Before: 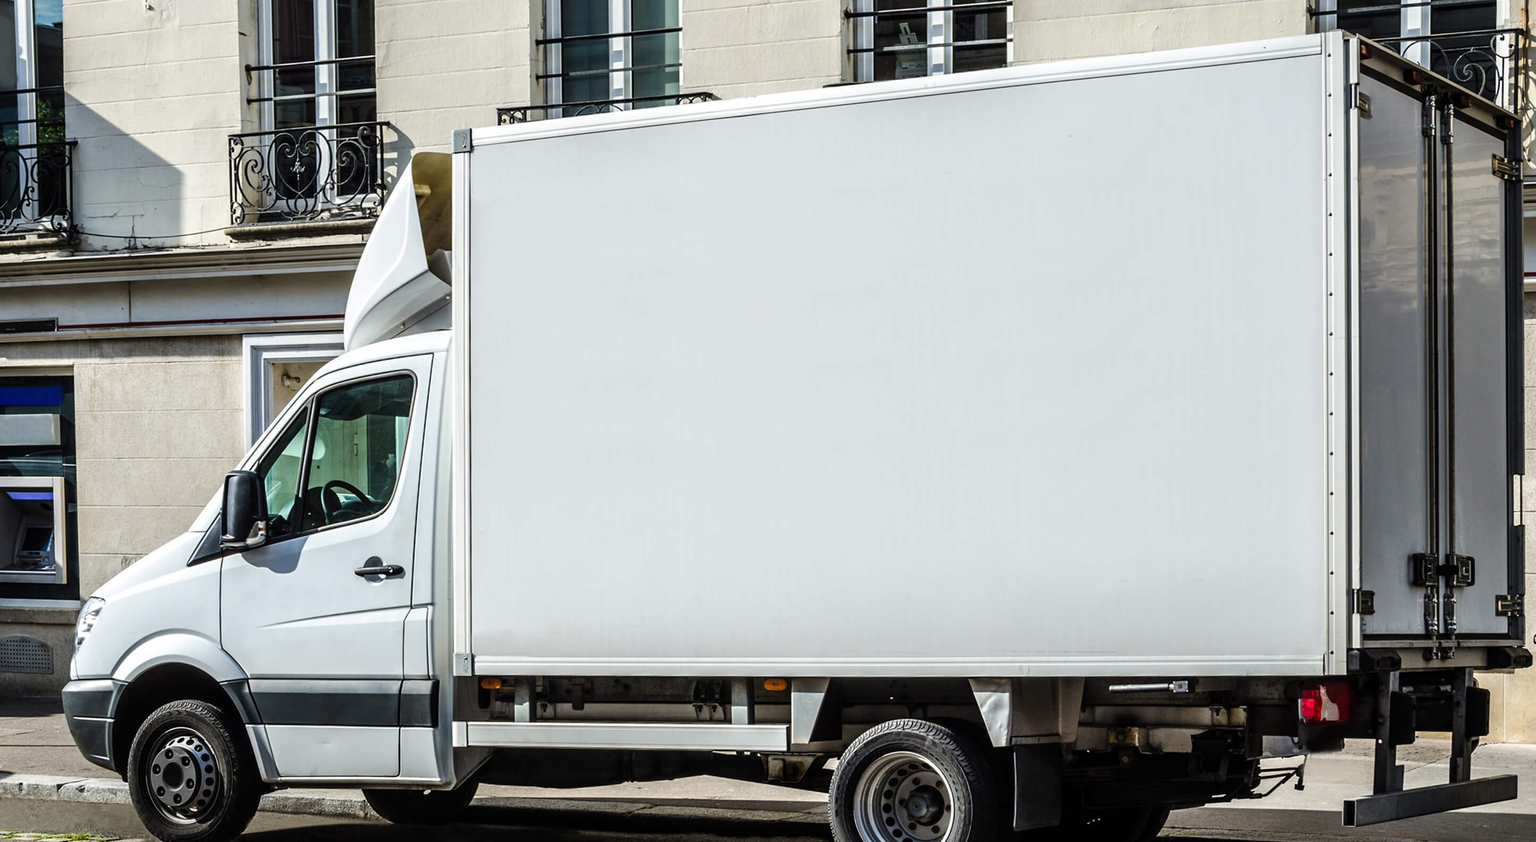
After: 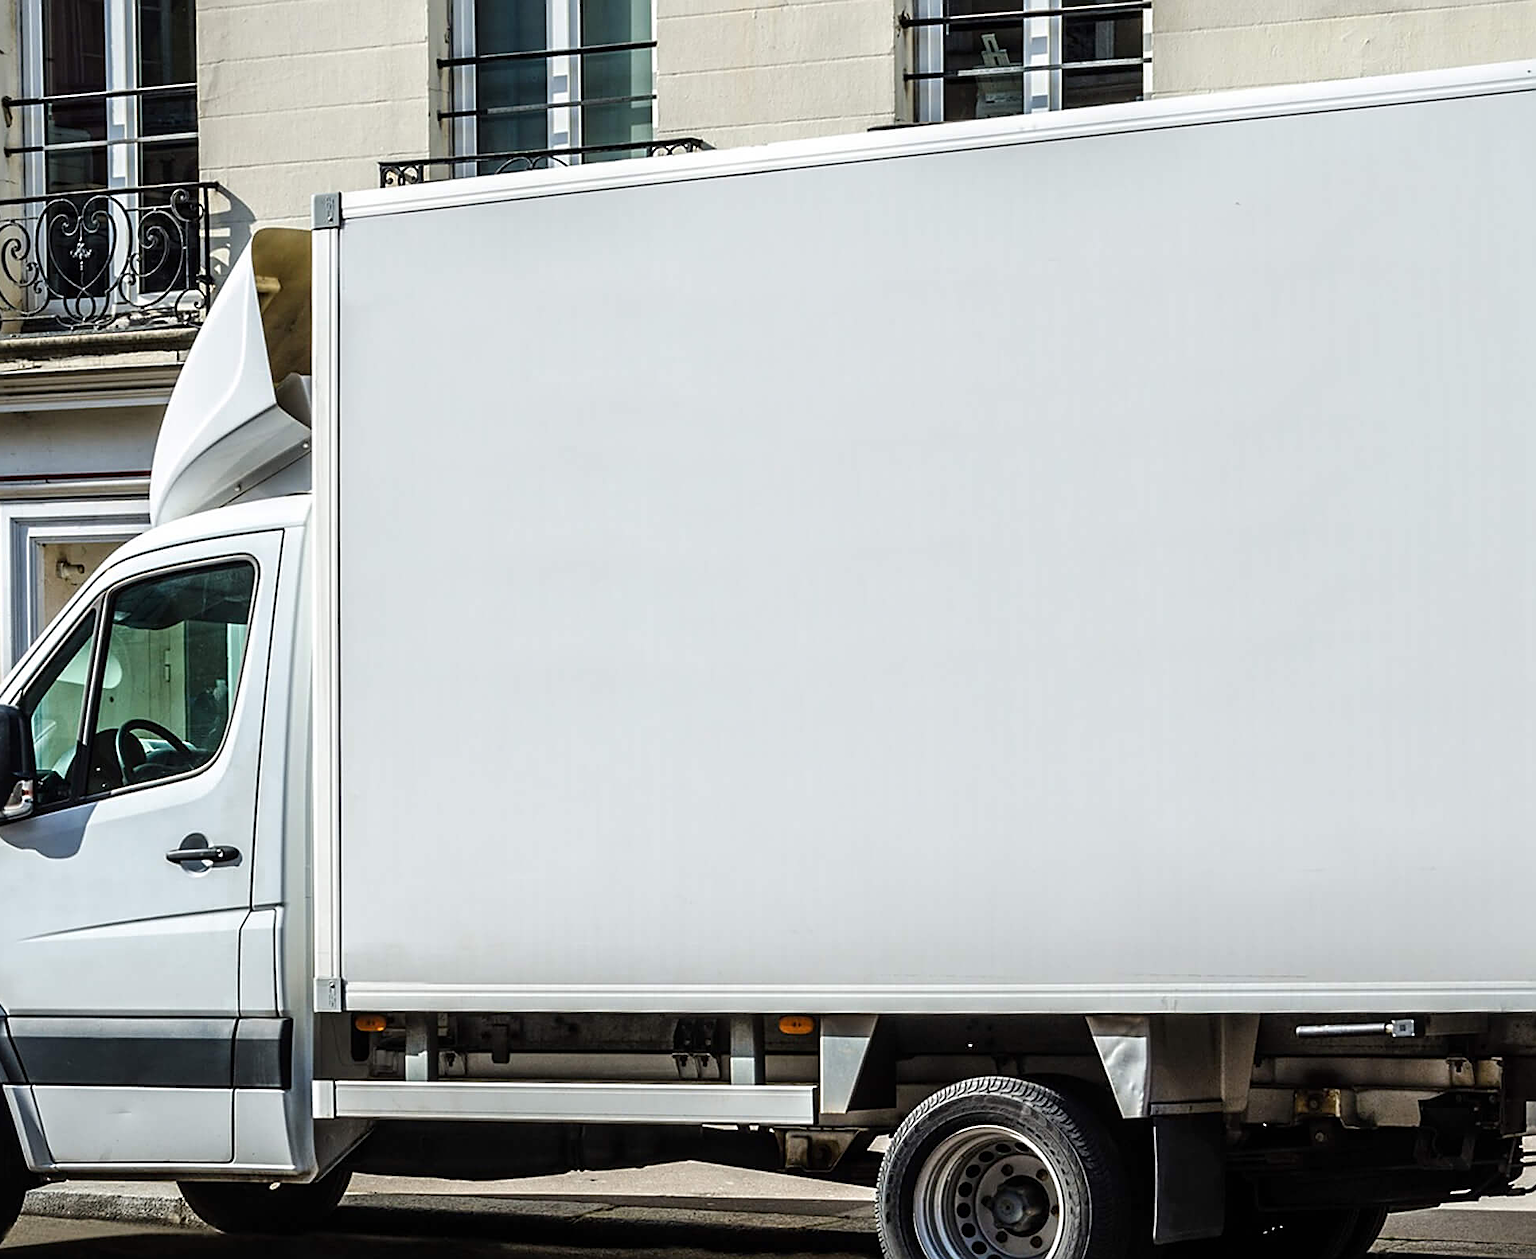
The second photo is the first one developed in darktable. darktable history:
crop and rotate: left 15.878%, right 17.345%
sharpen: on, module defaults
